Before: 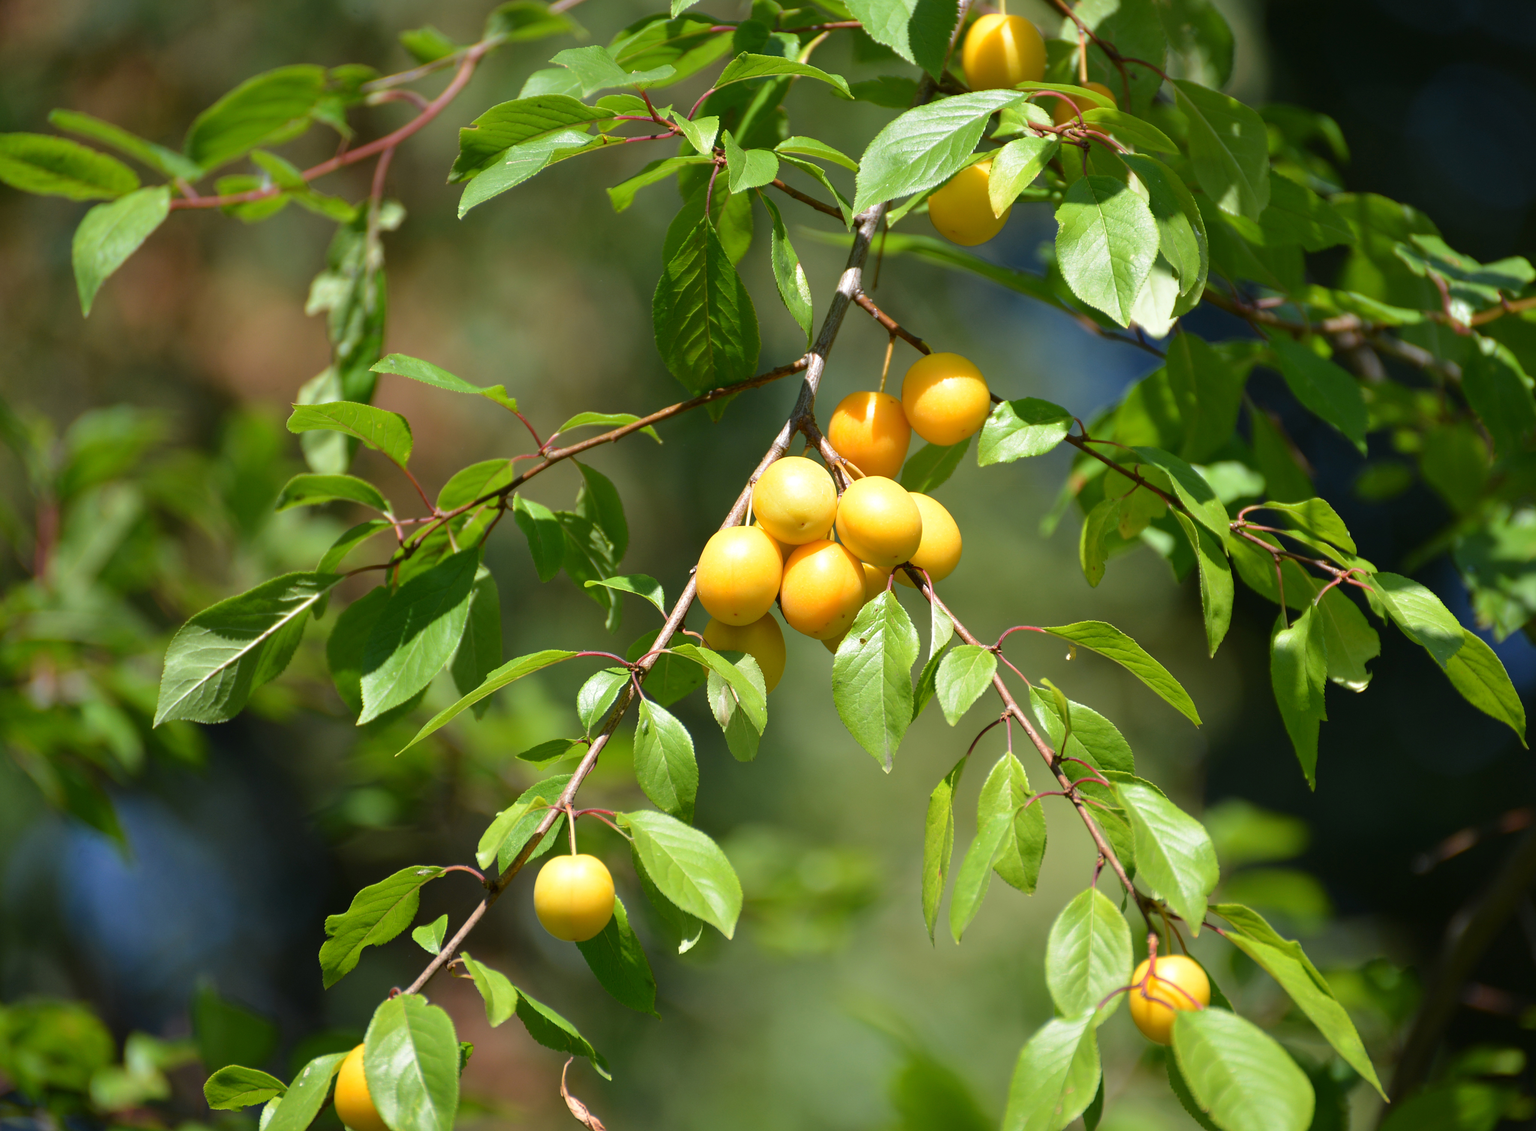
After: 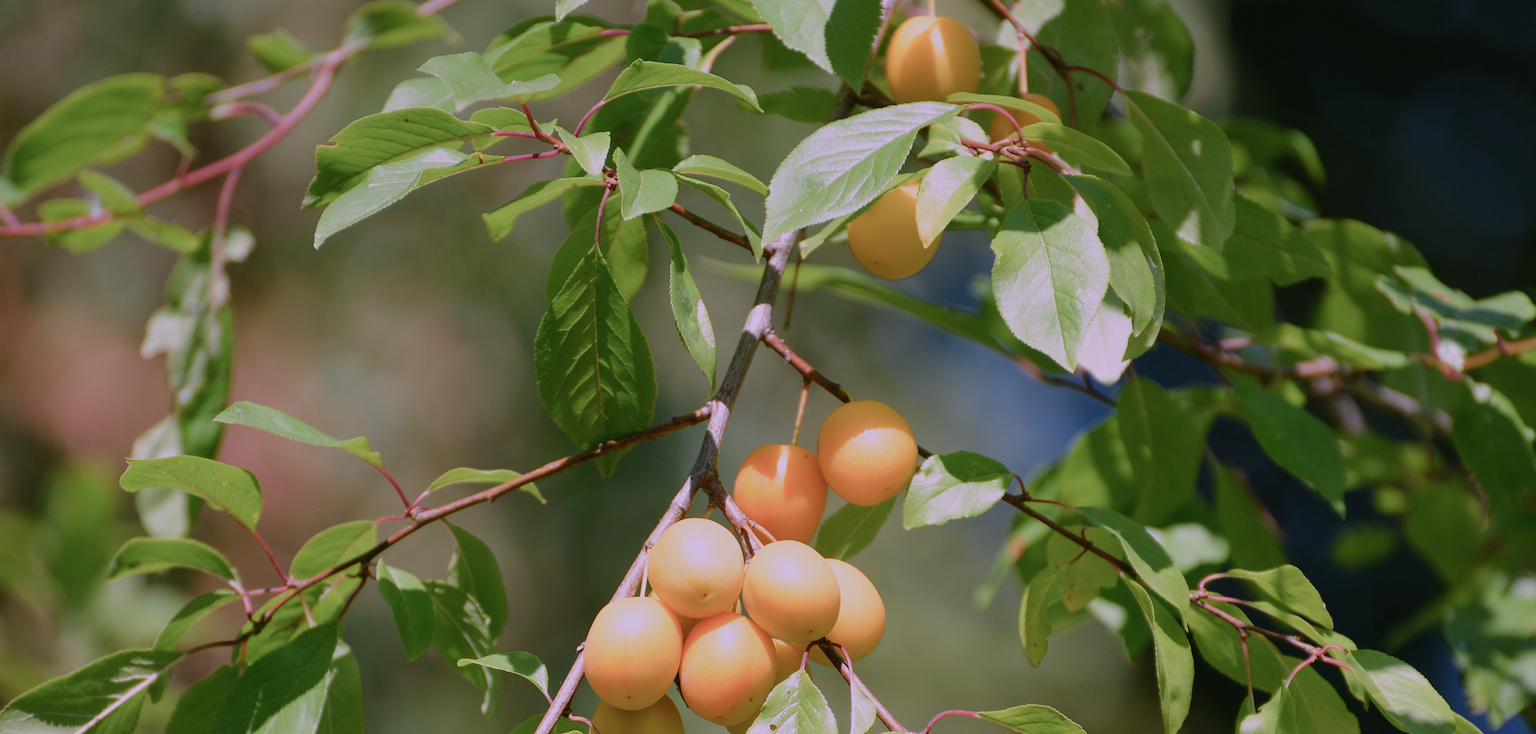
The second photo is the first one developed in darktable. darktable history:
sigmoid: contrast 1.05, skew -0.15
color correction: highlights a* 15.46, highlights b* -20.56
vignetting: fall-off start 116.67%, fall-off radius 59.26%, brightness -0.31, saturation -0.056
crop and rotate: left 11.812%, bottom 42.776%
